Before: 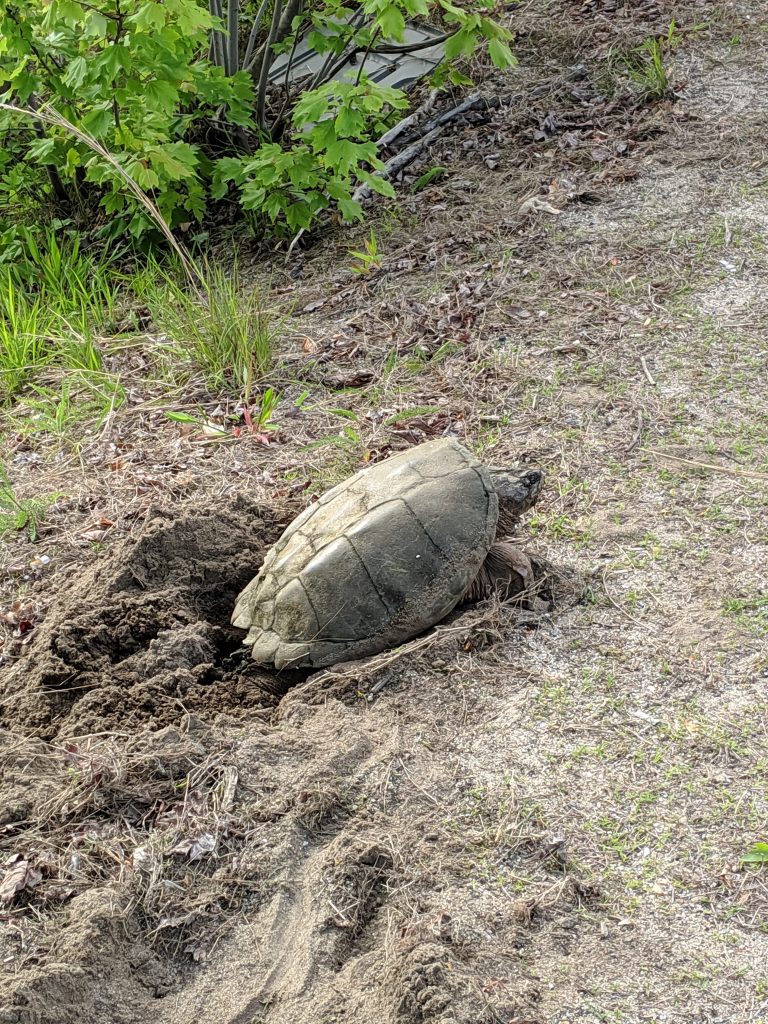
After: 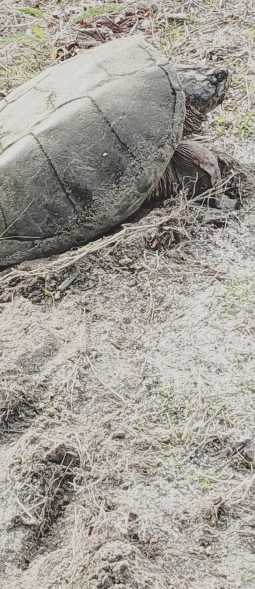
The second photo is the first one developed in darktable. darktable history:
crop: left 40.77%, top 39.342%, right 26.001%, bottom 3.114%
color balance rgb: shadows lift › hue 85.26°, perceptual saturation grading › global saturation 0.031%
contrast brightness saturation: contrast -0.256, saturation -0.436
base curve: curves: ch0 [(0, 0) (0.028, 0.03) (0.121, 0.232) (0.46, 0.748) (0.859, 0.968) (1, 1)], preserve colors none
